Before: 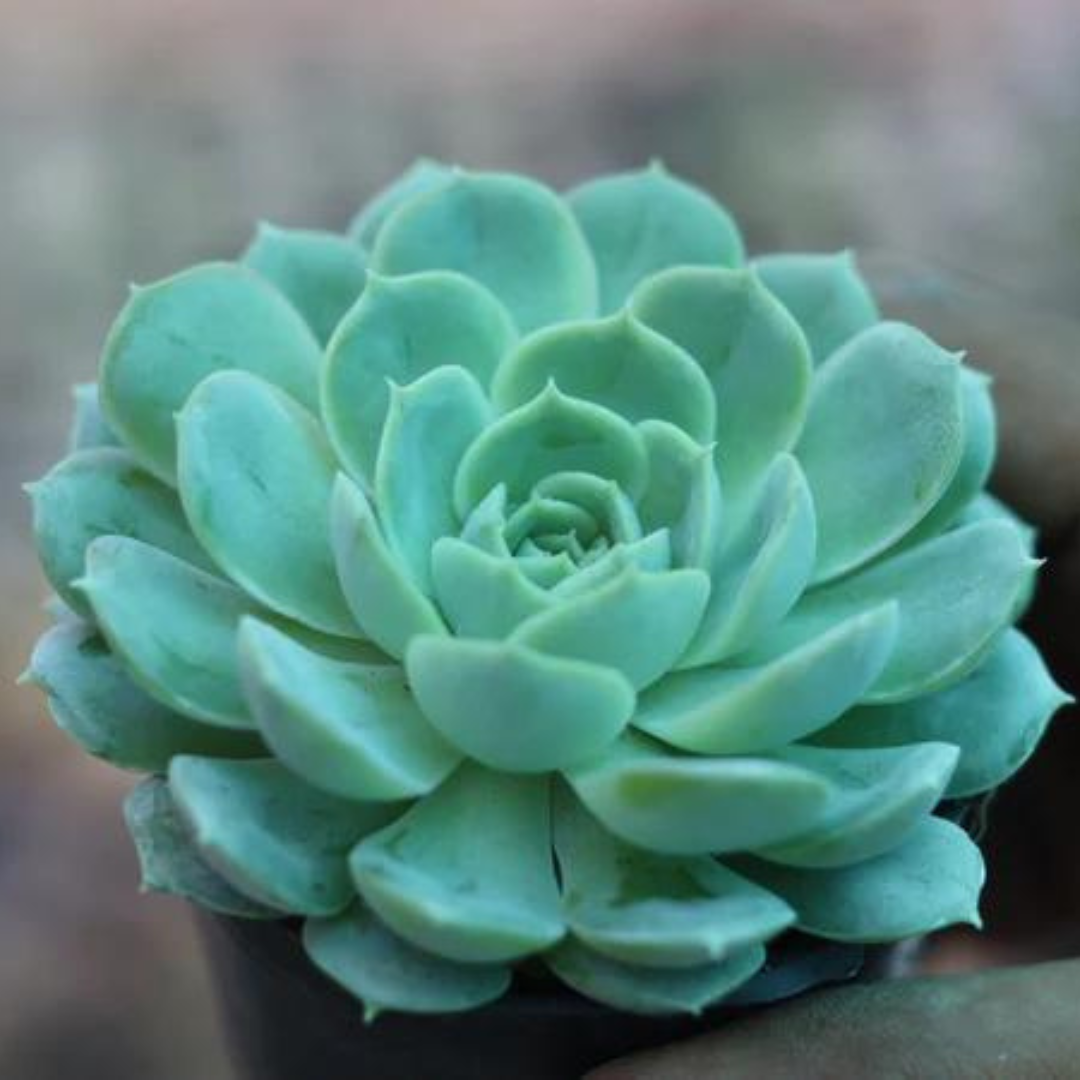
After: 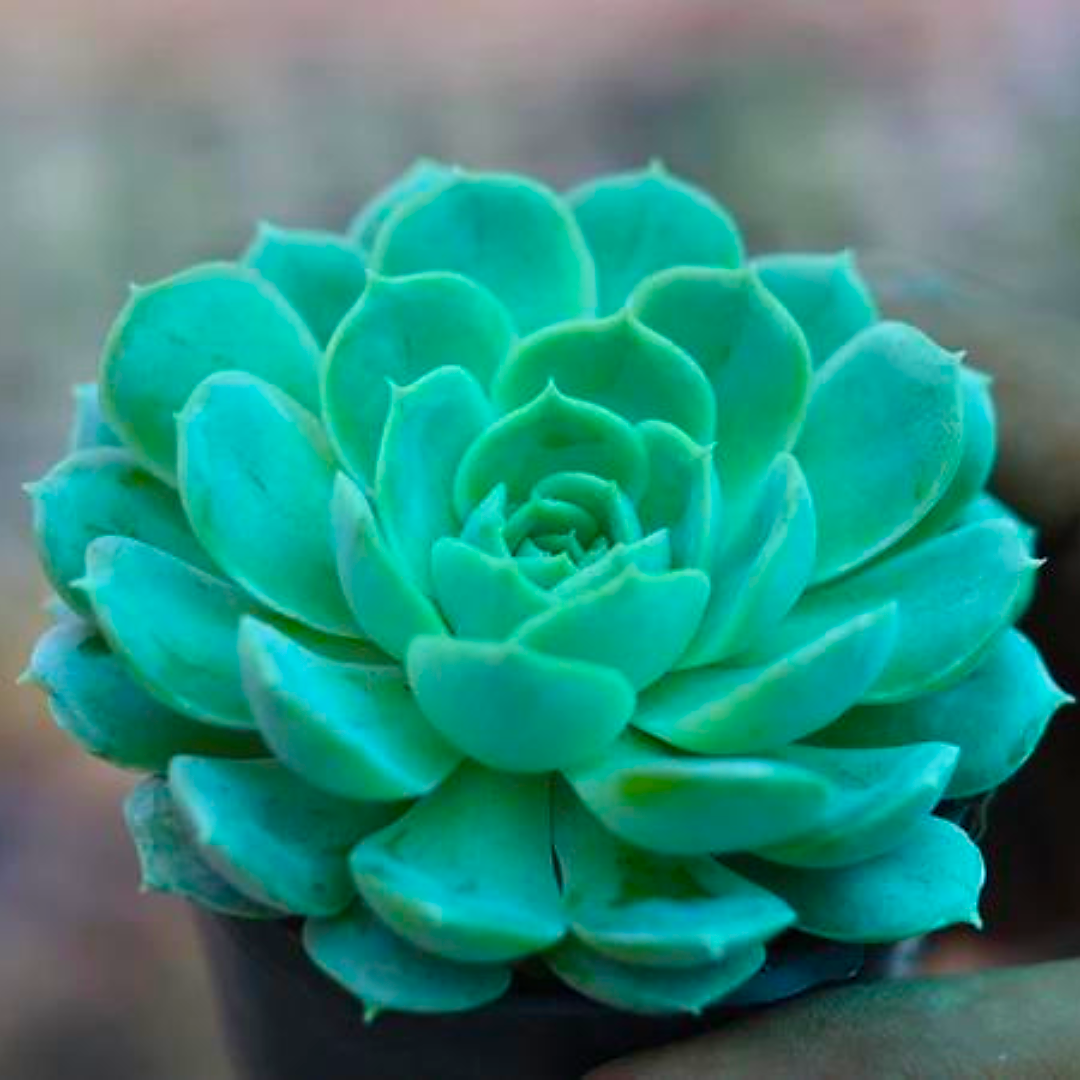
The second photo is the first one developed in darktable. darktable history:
color balance rgb: linear chroma grading › global chroma 15.448%, perceptual saturation grading › global saturation 37.183%, global vibrance 20%
sharpen: radius 1.906, amount 0.4, threshold 1.665
